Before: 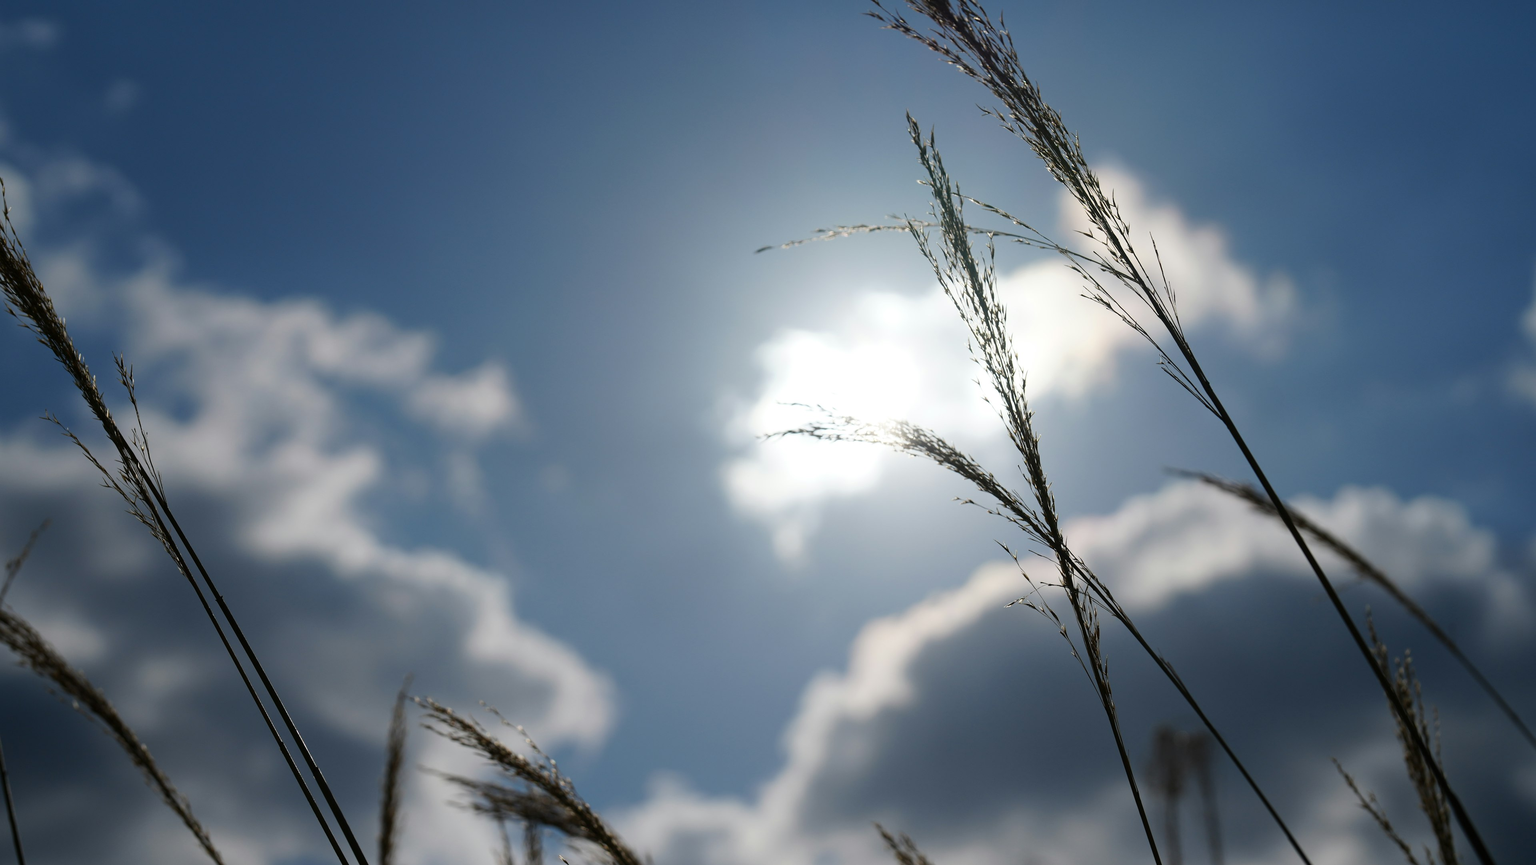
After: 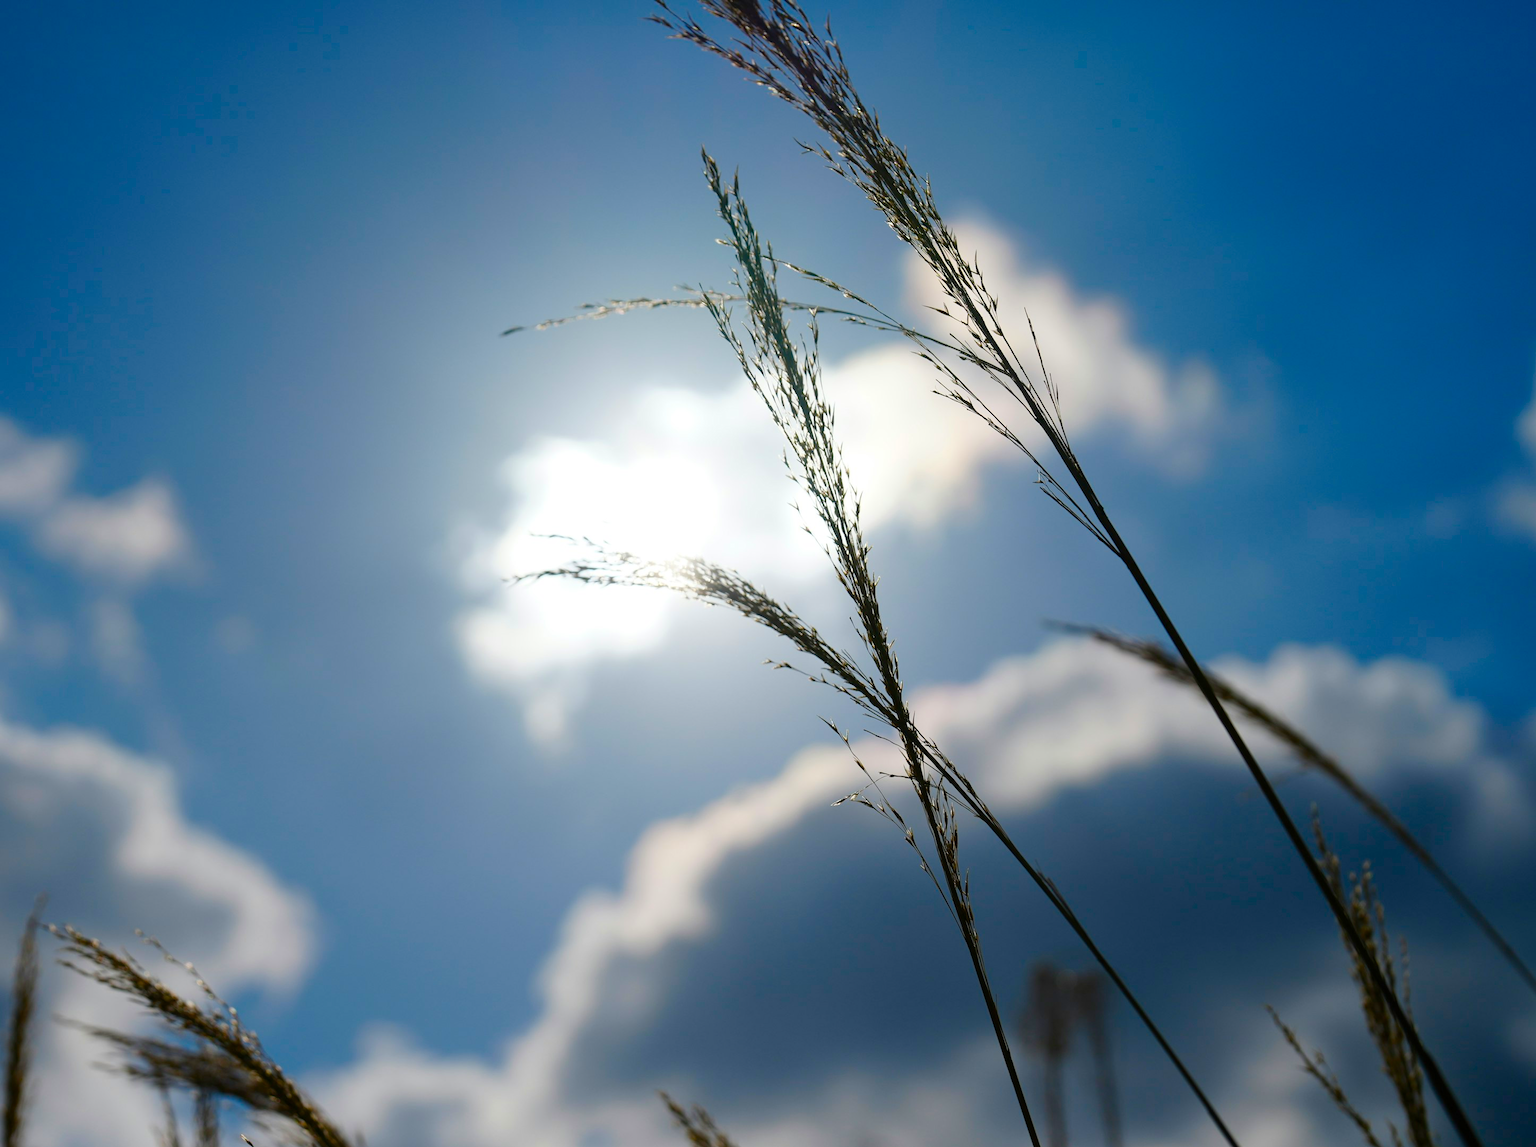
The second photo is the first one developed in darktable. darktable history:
crop and rotate: left 24.6%
color balance rgb: perceptual saturation grading › global saturation 20%, perceptual saturation grading › highlights -25%, perceptual saturation grading › shadows 50.52%, global vibrance 40.24%
